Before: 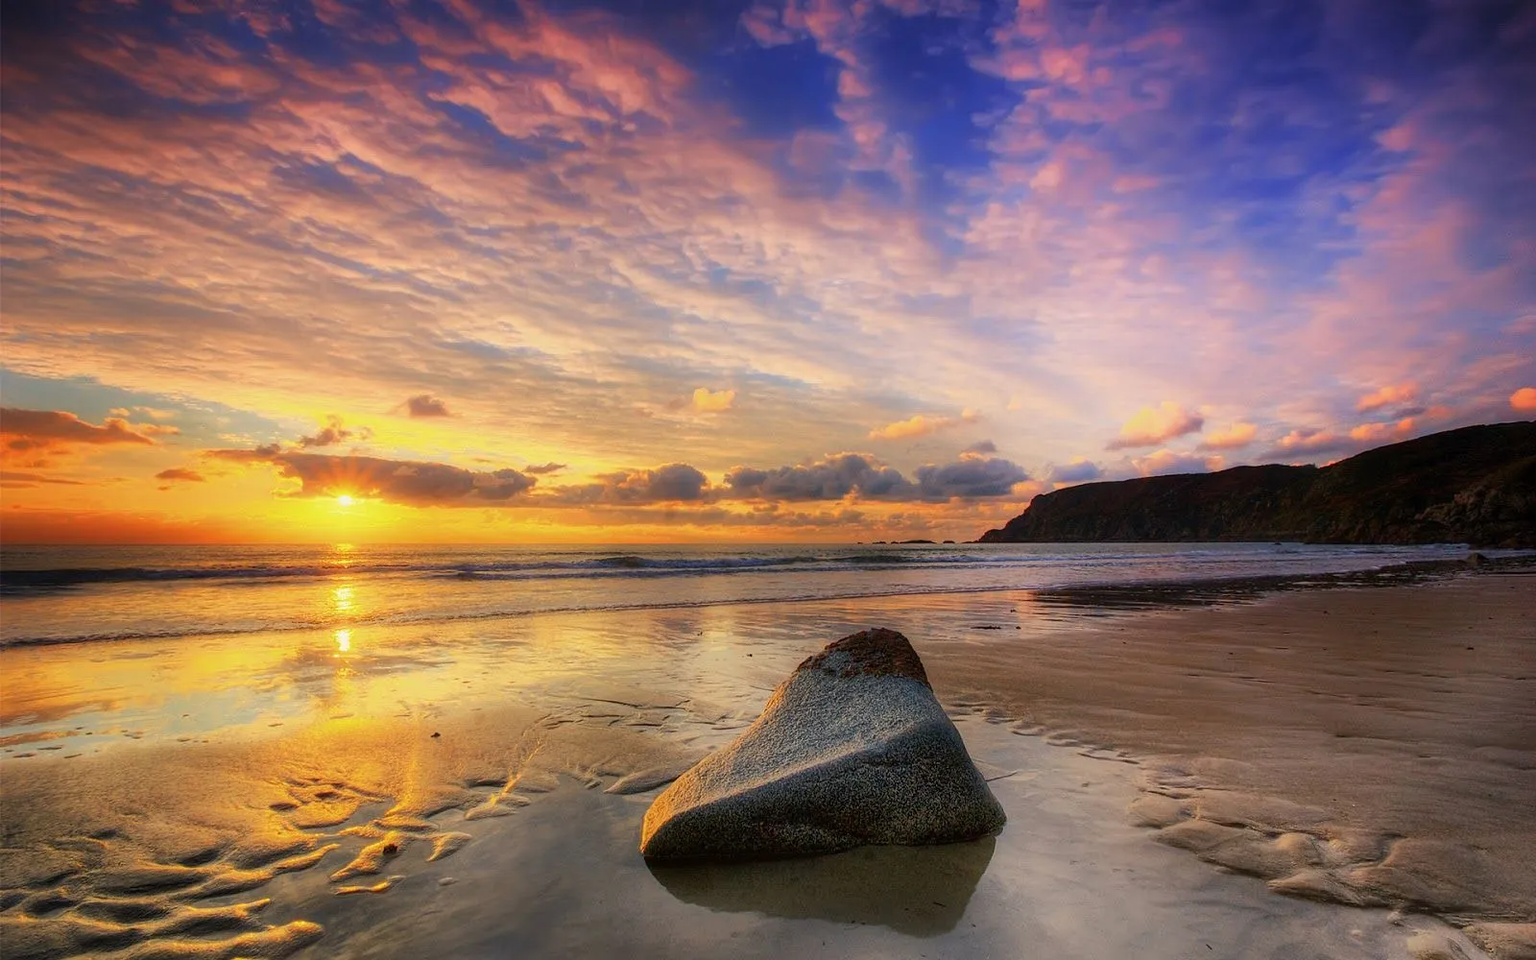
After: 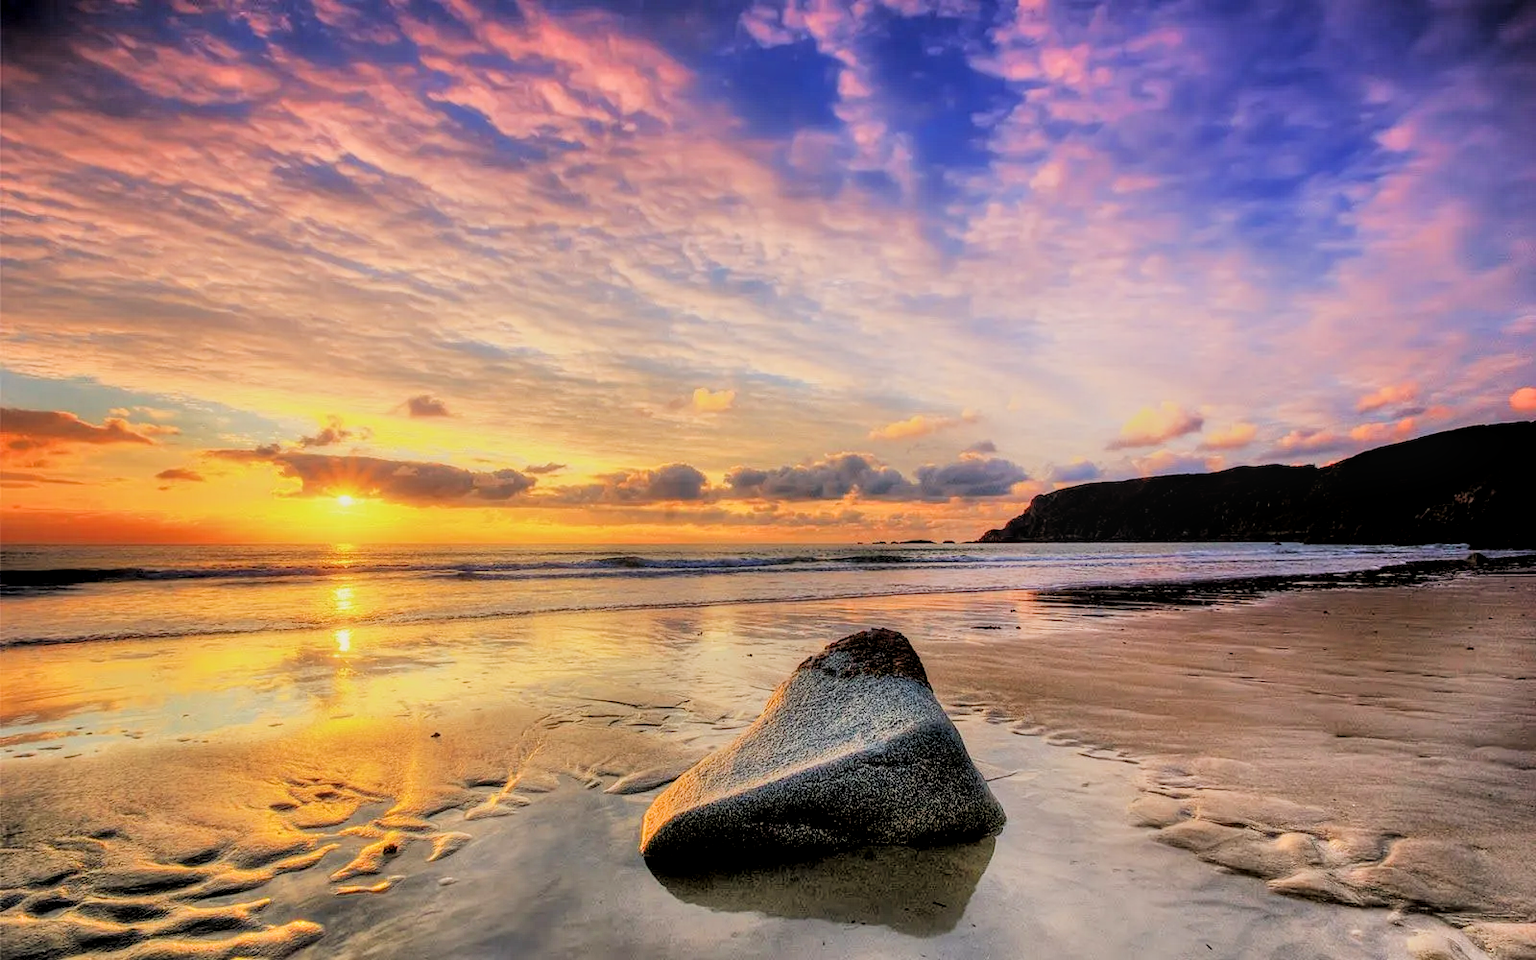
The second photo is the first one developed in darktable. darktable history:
tone equalizer: -7 EV 0.15 EV, -6 EV 0.6 EV, -5 EV 1.15 EV, -4 EV 1.33 EV, -3 EV 1.15 EV, -2 EV 0.6 EV, -1 EV 0.15 EV, mask exposure compensation -0.5 EV
filmic rgb: black relative exposure -5 EV, hardness 2.88, contrast 1.3
local contrast: on, module defaults
